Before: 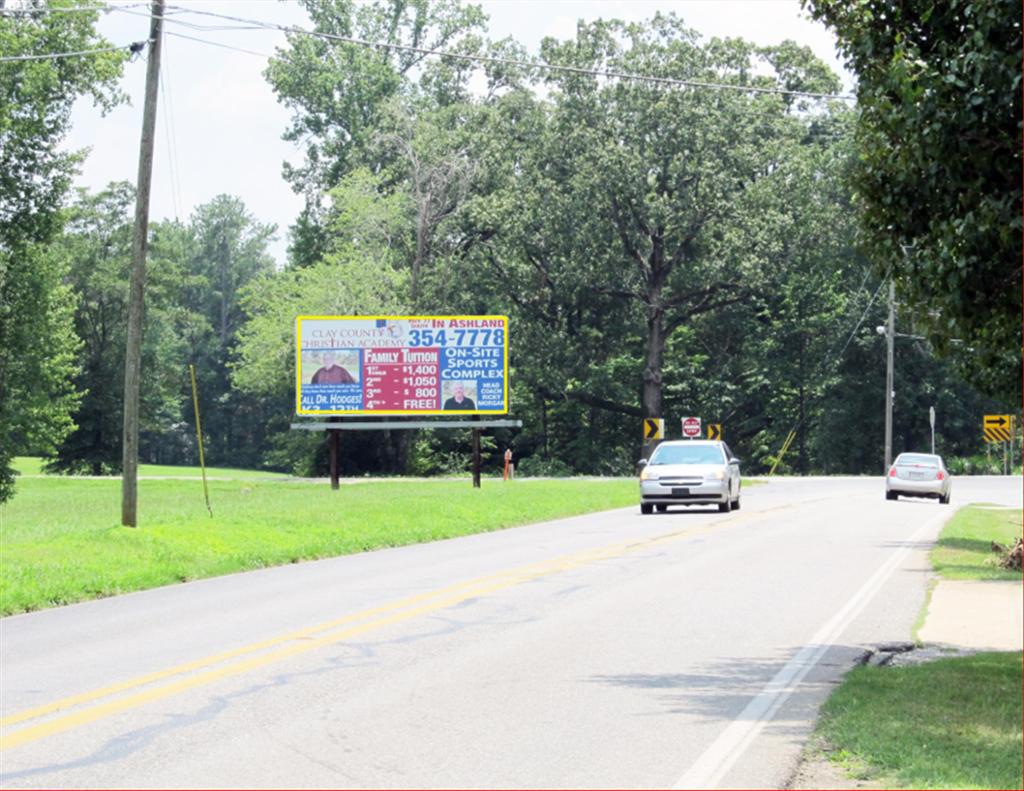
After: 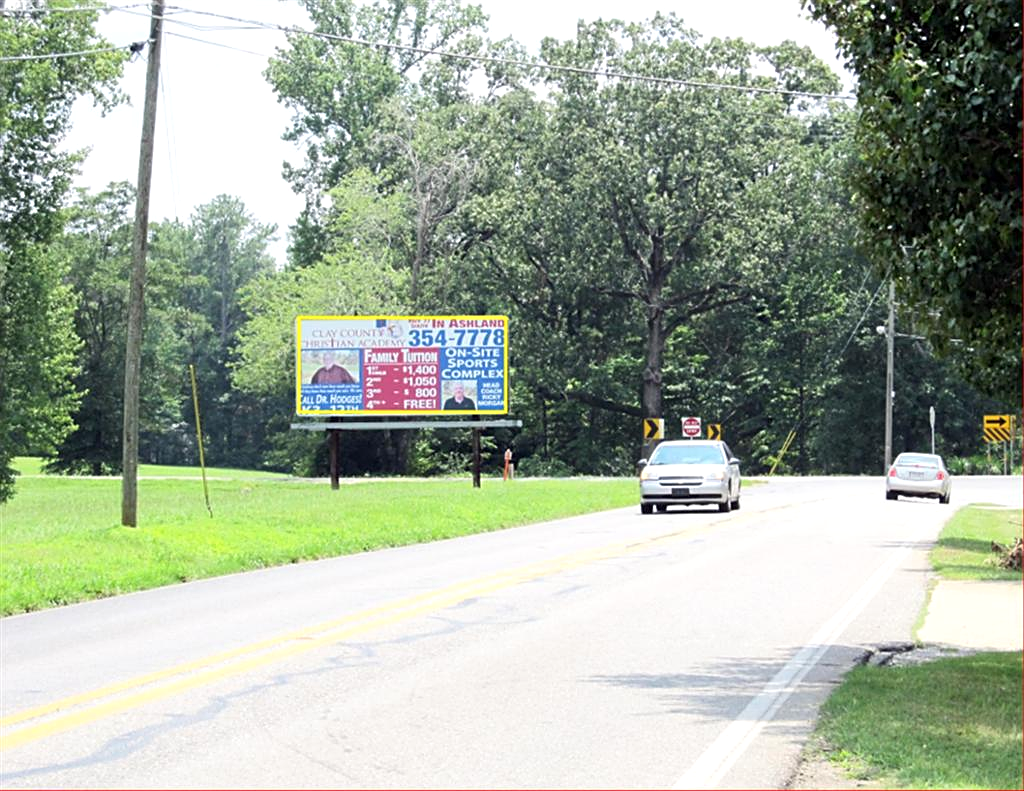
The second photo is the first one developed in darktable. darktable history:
exposure: exposure 0.188 EV, compensate highlight preservation false
sharpen: amount 0.489
